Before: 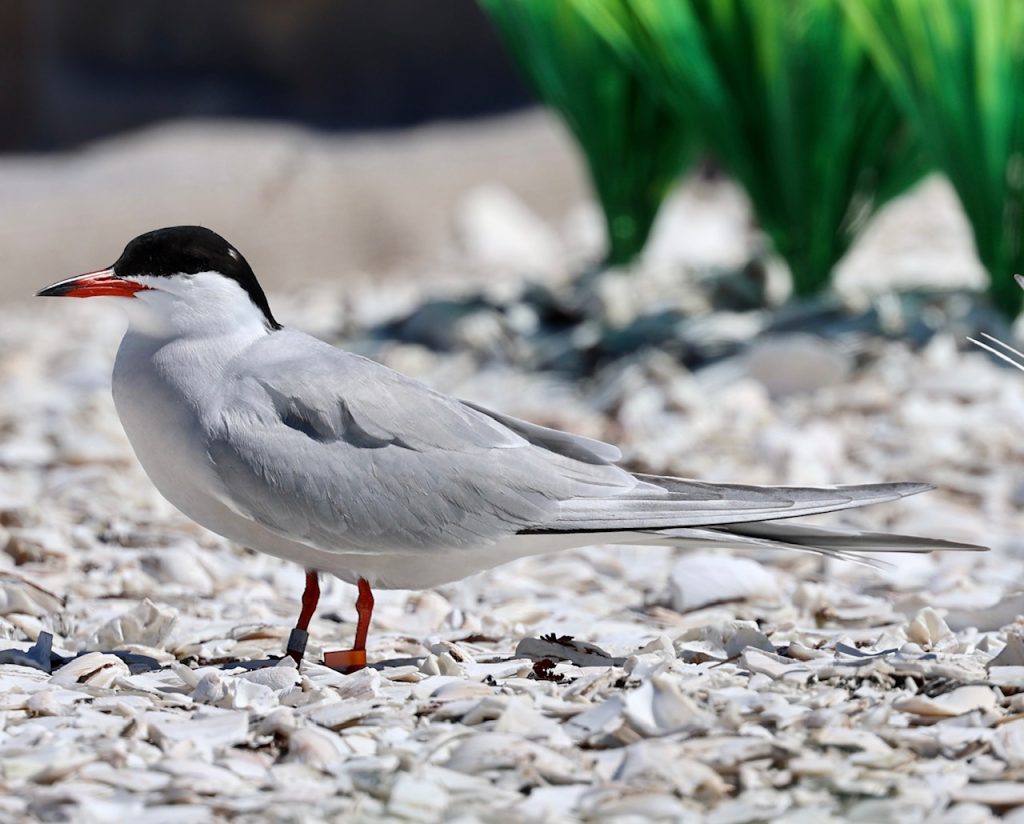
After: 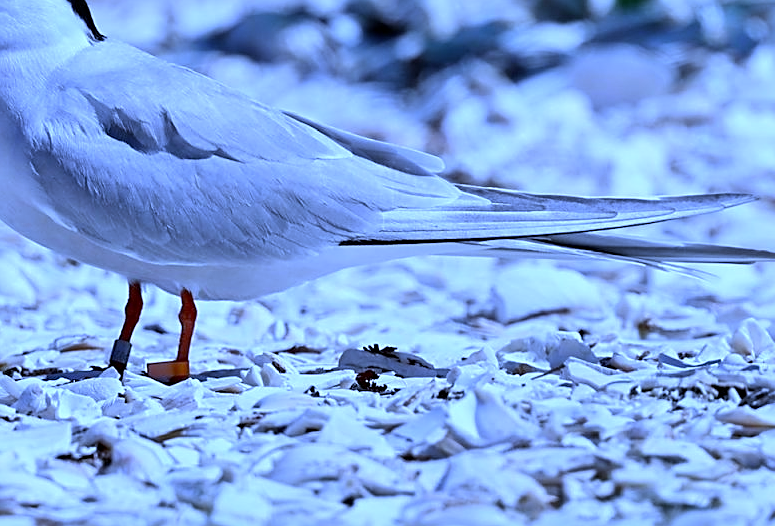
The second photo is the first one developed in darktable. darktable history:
exposure: black level correction 0.001, compensate highlight preservation false
white balance: red 0.766, blue 1.537
crop and rotate: left 17.299%, top 35.115%, right 7.015%, bottom 1.024%
sharpen: on, module defaults
